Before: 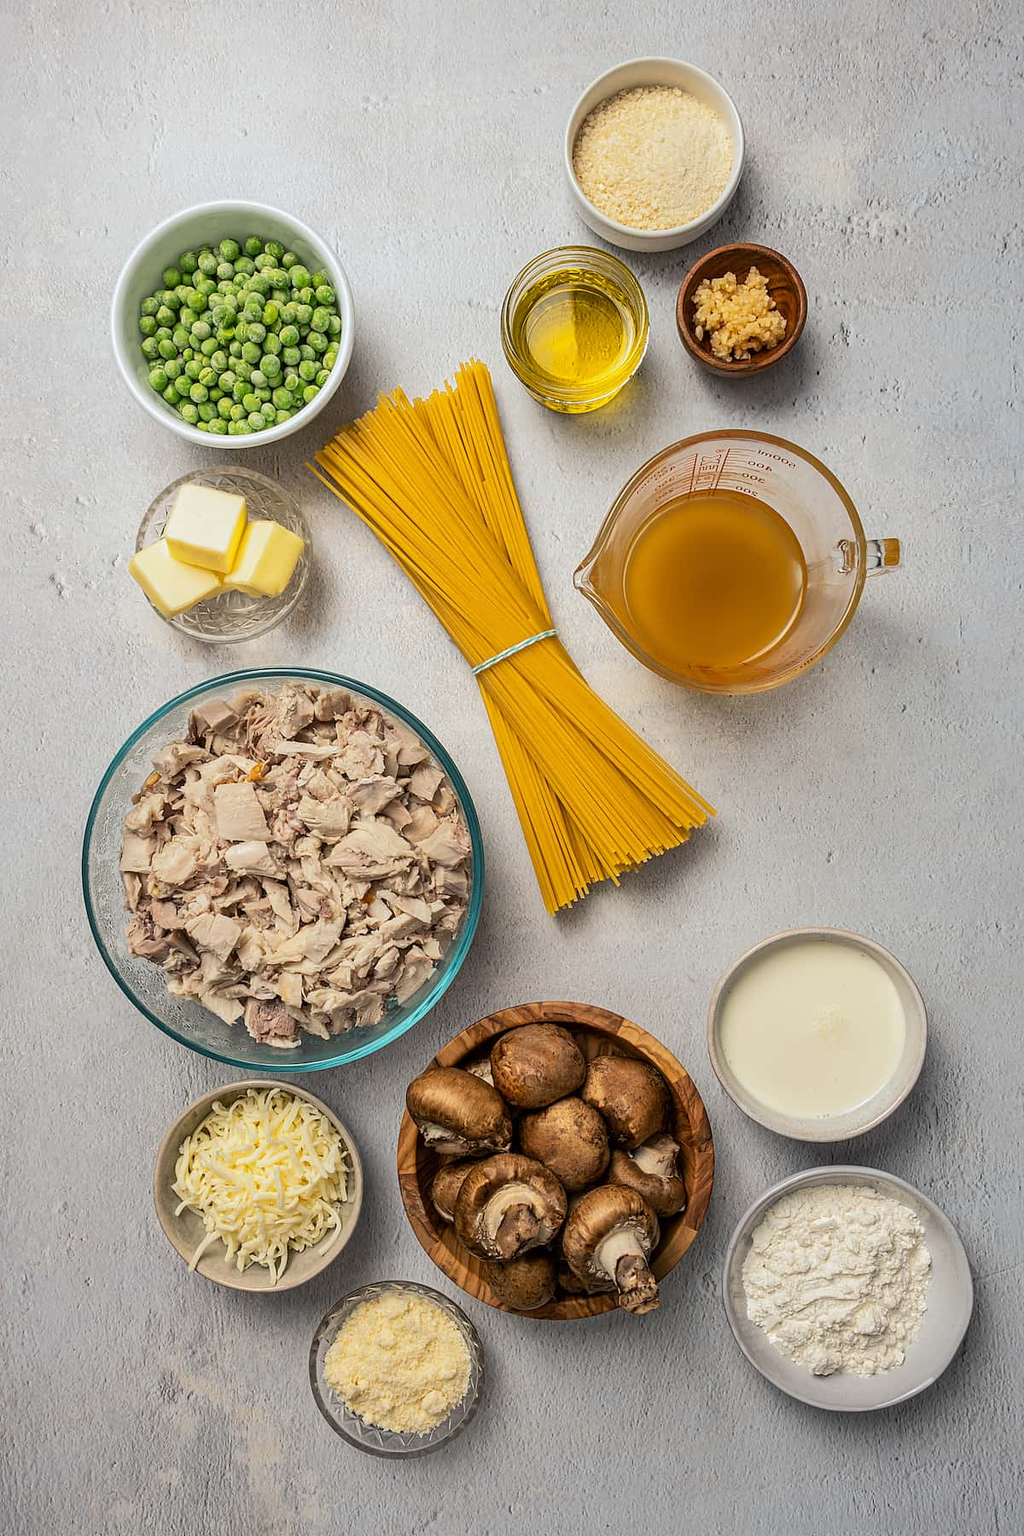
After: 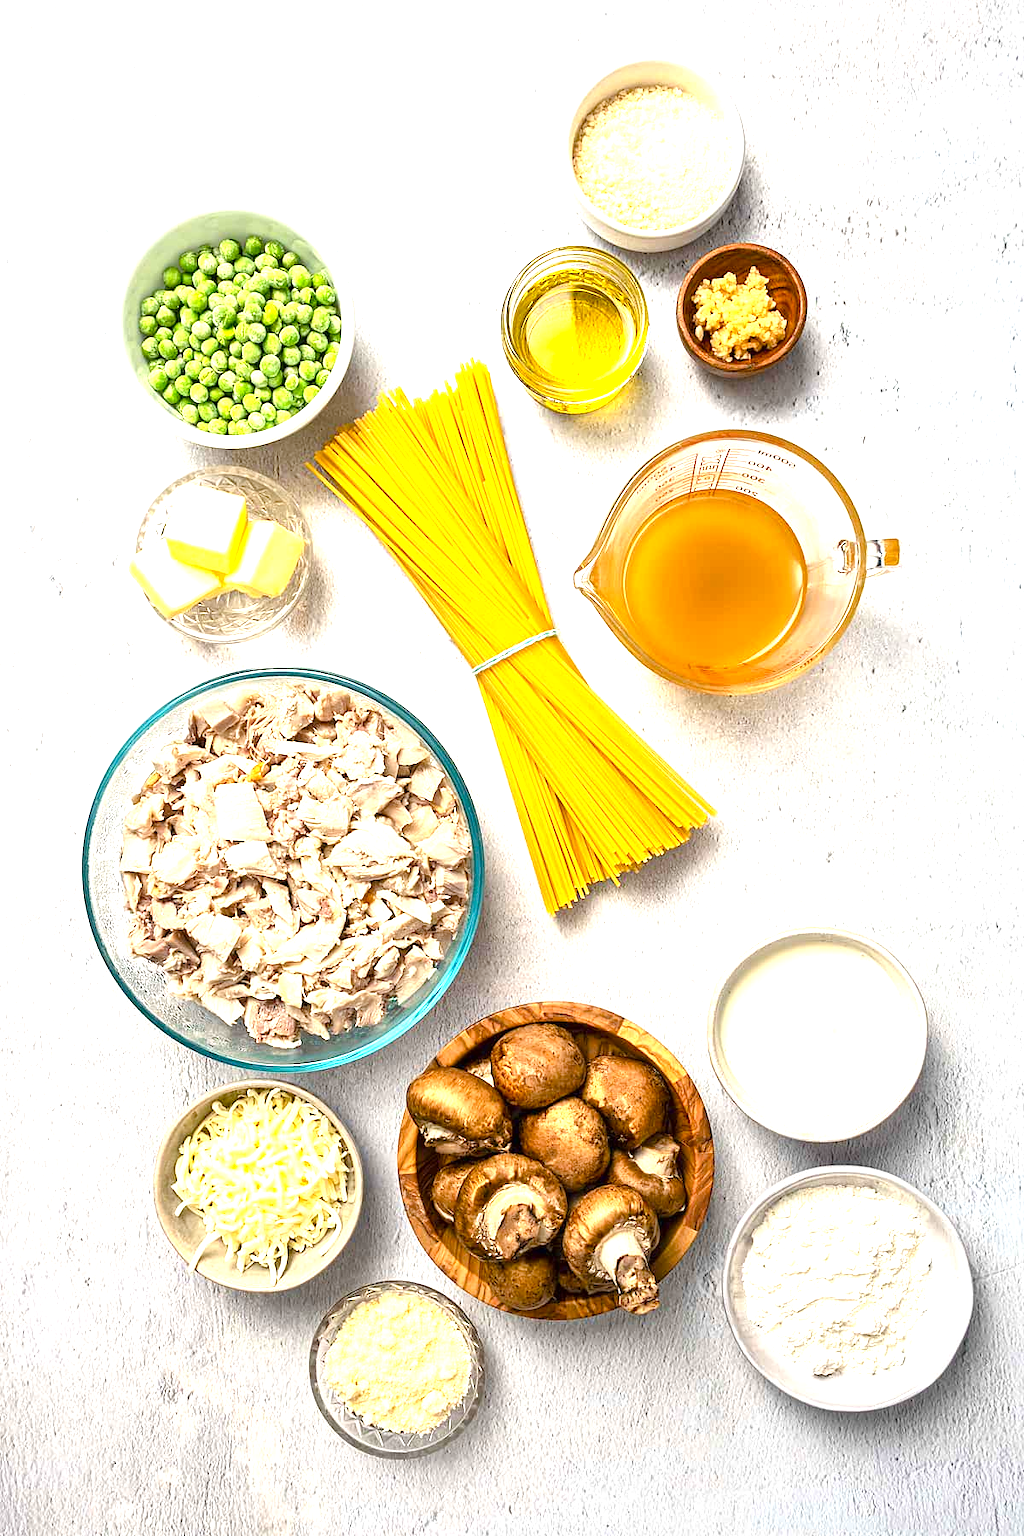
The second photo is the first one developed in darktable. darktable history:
exposure: black level correction 0, exposure 1.471 EV, compensate highlight preservation false
color balance rgb: linear chroma grading › global chroma 5.208%, perceptual saturation grading › global saturation 9.08%, perceptual saturation grading › highlights -12.799%, perceptual saturation grading › mid-tones 14.141%, perceptual saturation grading › shadows 22.95%, global vibrance 14.428%
